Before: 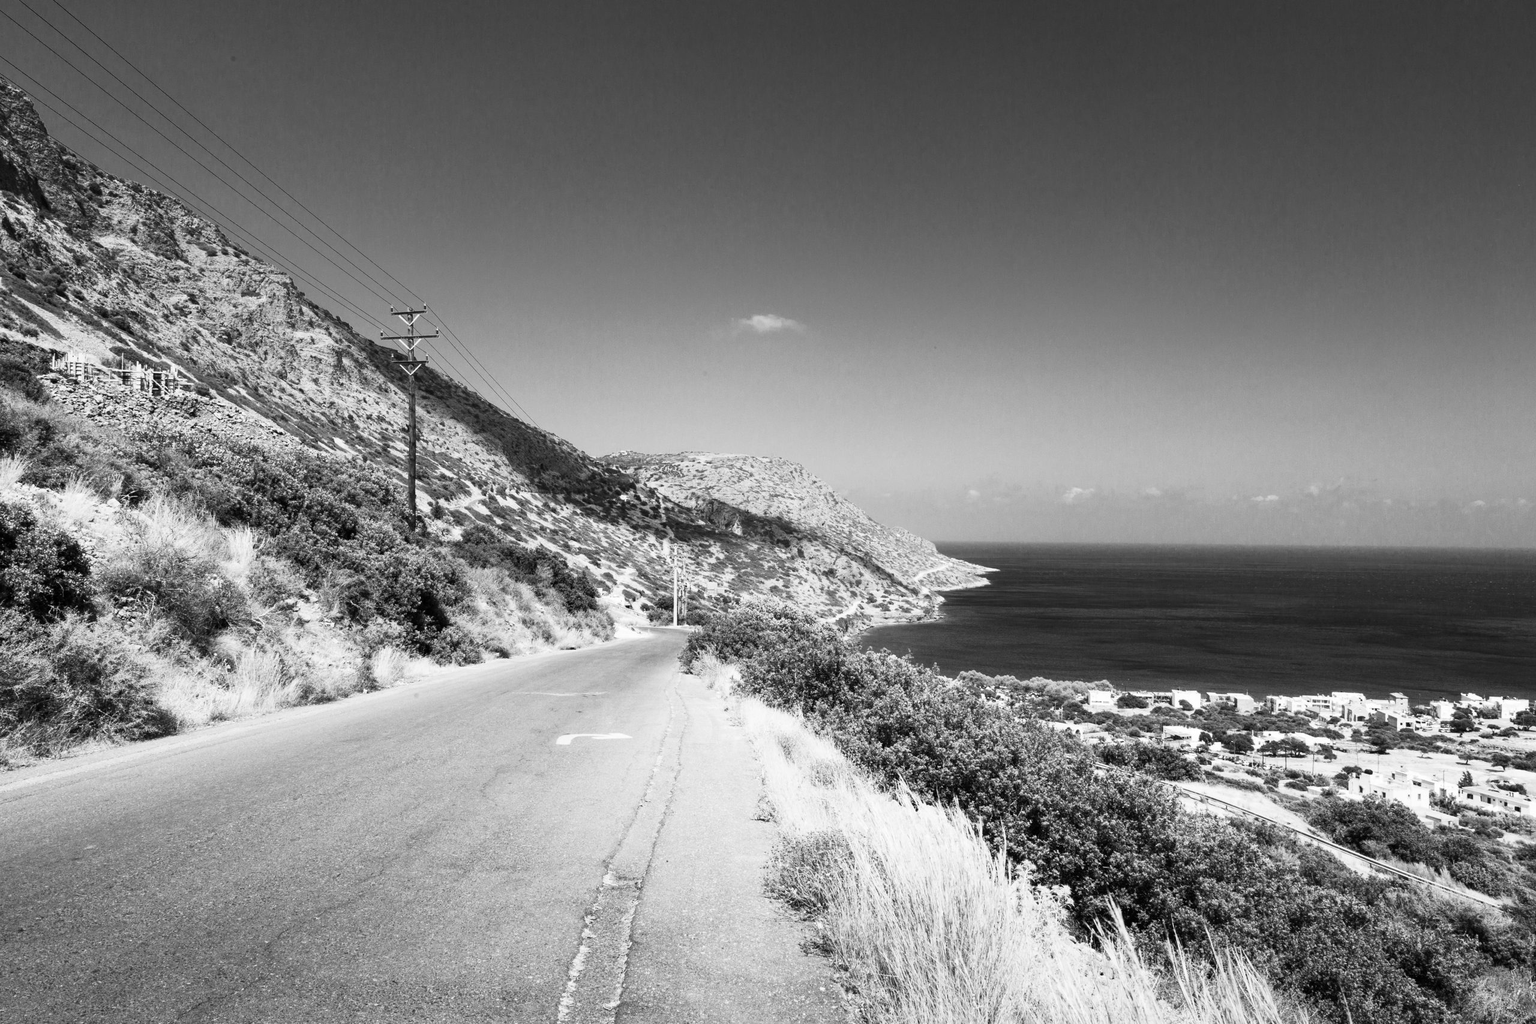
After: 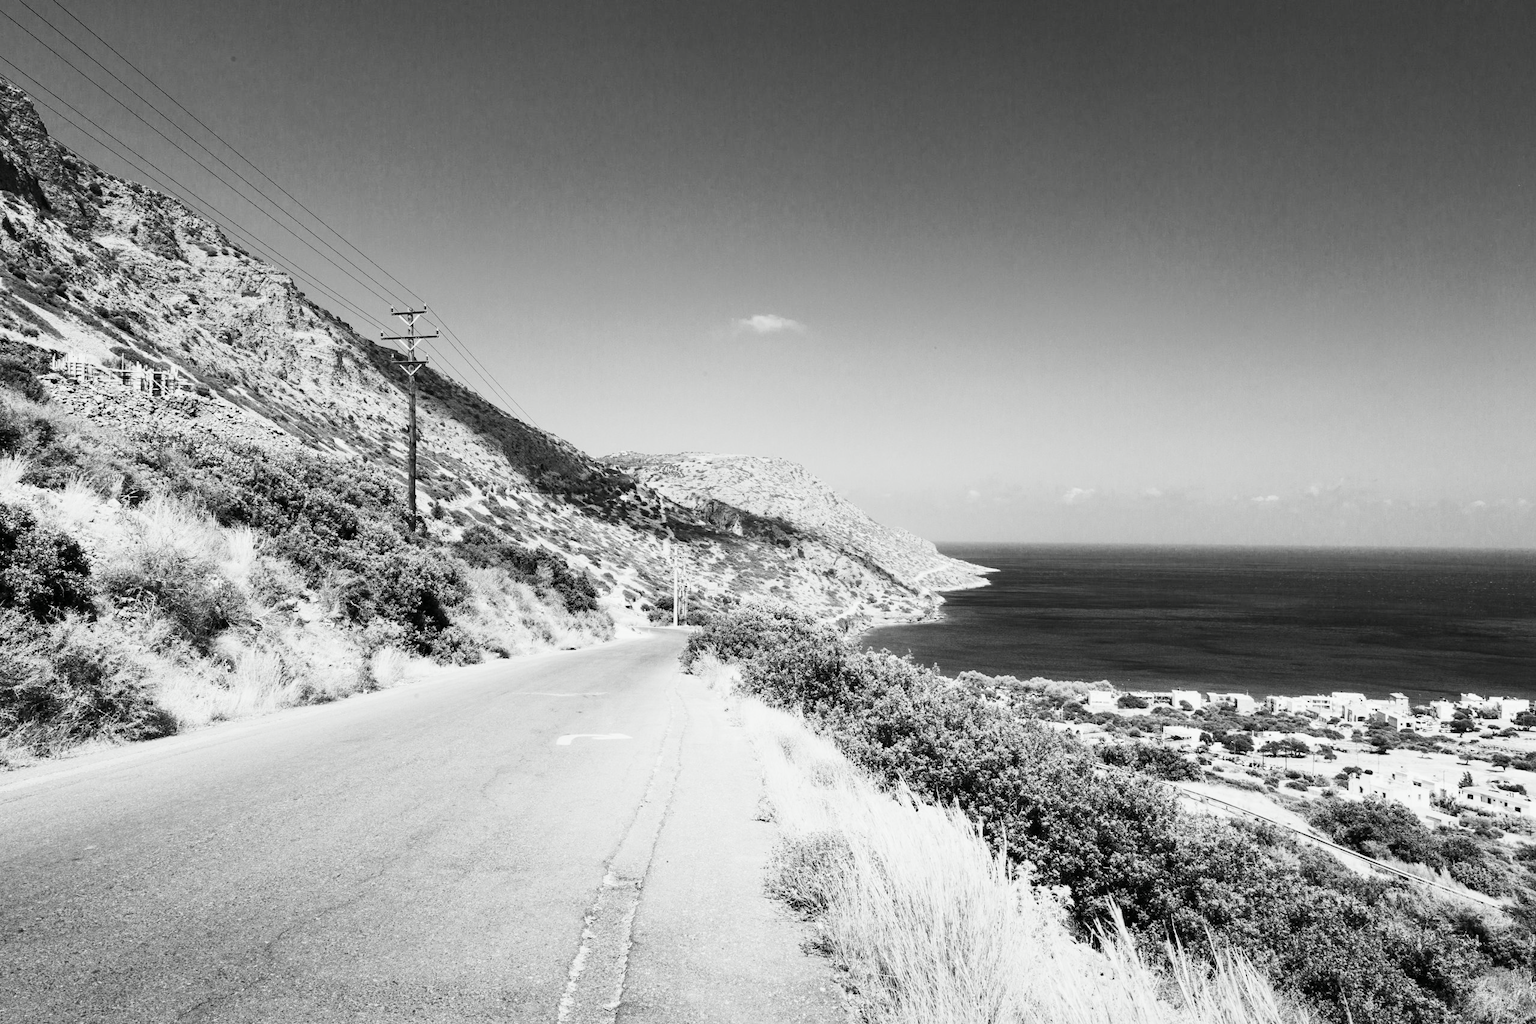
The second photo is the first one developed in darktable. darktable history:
tone curve: curves: ch0 [(0, 0) (0.078, 0.052) (0.236, 0.22) (0.427, 0.472) (0.508, 0.586) (0.654, 0.742) (0.793, 0.851) (0.994, 0.974)]; ch1 [(0, 0) (0.161, 0.092) (0.35, 0.33) (0.392, 0.392) (0.456, 0.456) (0.505, 0.502) (0.537, 0.518) (0.553, 0.534) (0.602, 0.579) (0.718, 0.718) (1, 1)]; ch2 [(0, 0) (0.346, 0.362) (0.411, 0.412) (0.502, 0.502) (0.531, 0.521) (0.586, 0.59) (0.621, 0.604) (1, 1)], color space Lab, independent channels, preserve colors none
contrast brightness saturation: contrast 0.05, brightness 0.06, saturation 0.01
